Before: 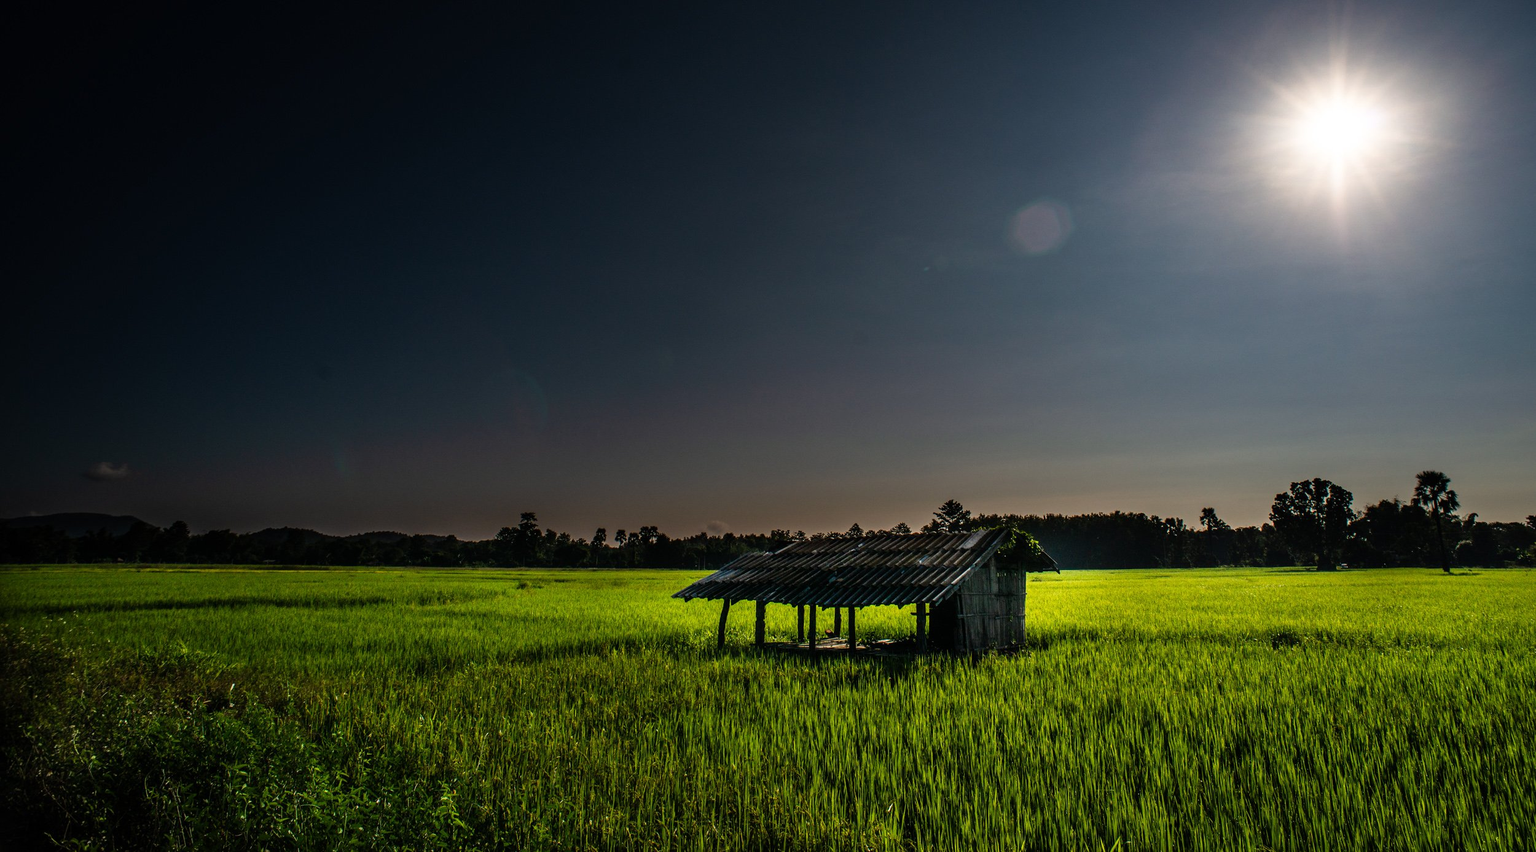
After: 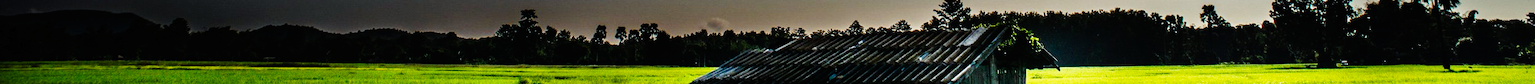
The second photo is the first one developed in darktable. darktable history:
crop and rotate: top 59.084%, bottom 30.916%
base curve: curves: ch0 [(0, 0) (0, 0.001) (0.001, 0.001) (0.004, 0.002) (0.007, 0.004) (0.015, 0.013) (0.033, 0.045) (0.052, 0.096) (0.075, 0.17) (0.099, 0.241) (0.163, 0.42) (0.219, 0.55) (0.259, 0.616) (0.327, 0.722) (0.365, 0.765) (0.522, 0.873) (0.547, 0.881) (0.689, 0.919) (0.826, 0.952) (1, 1)], preserve colors none
white balance: red 0.925, blue 1.046
